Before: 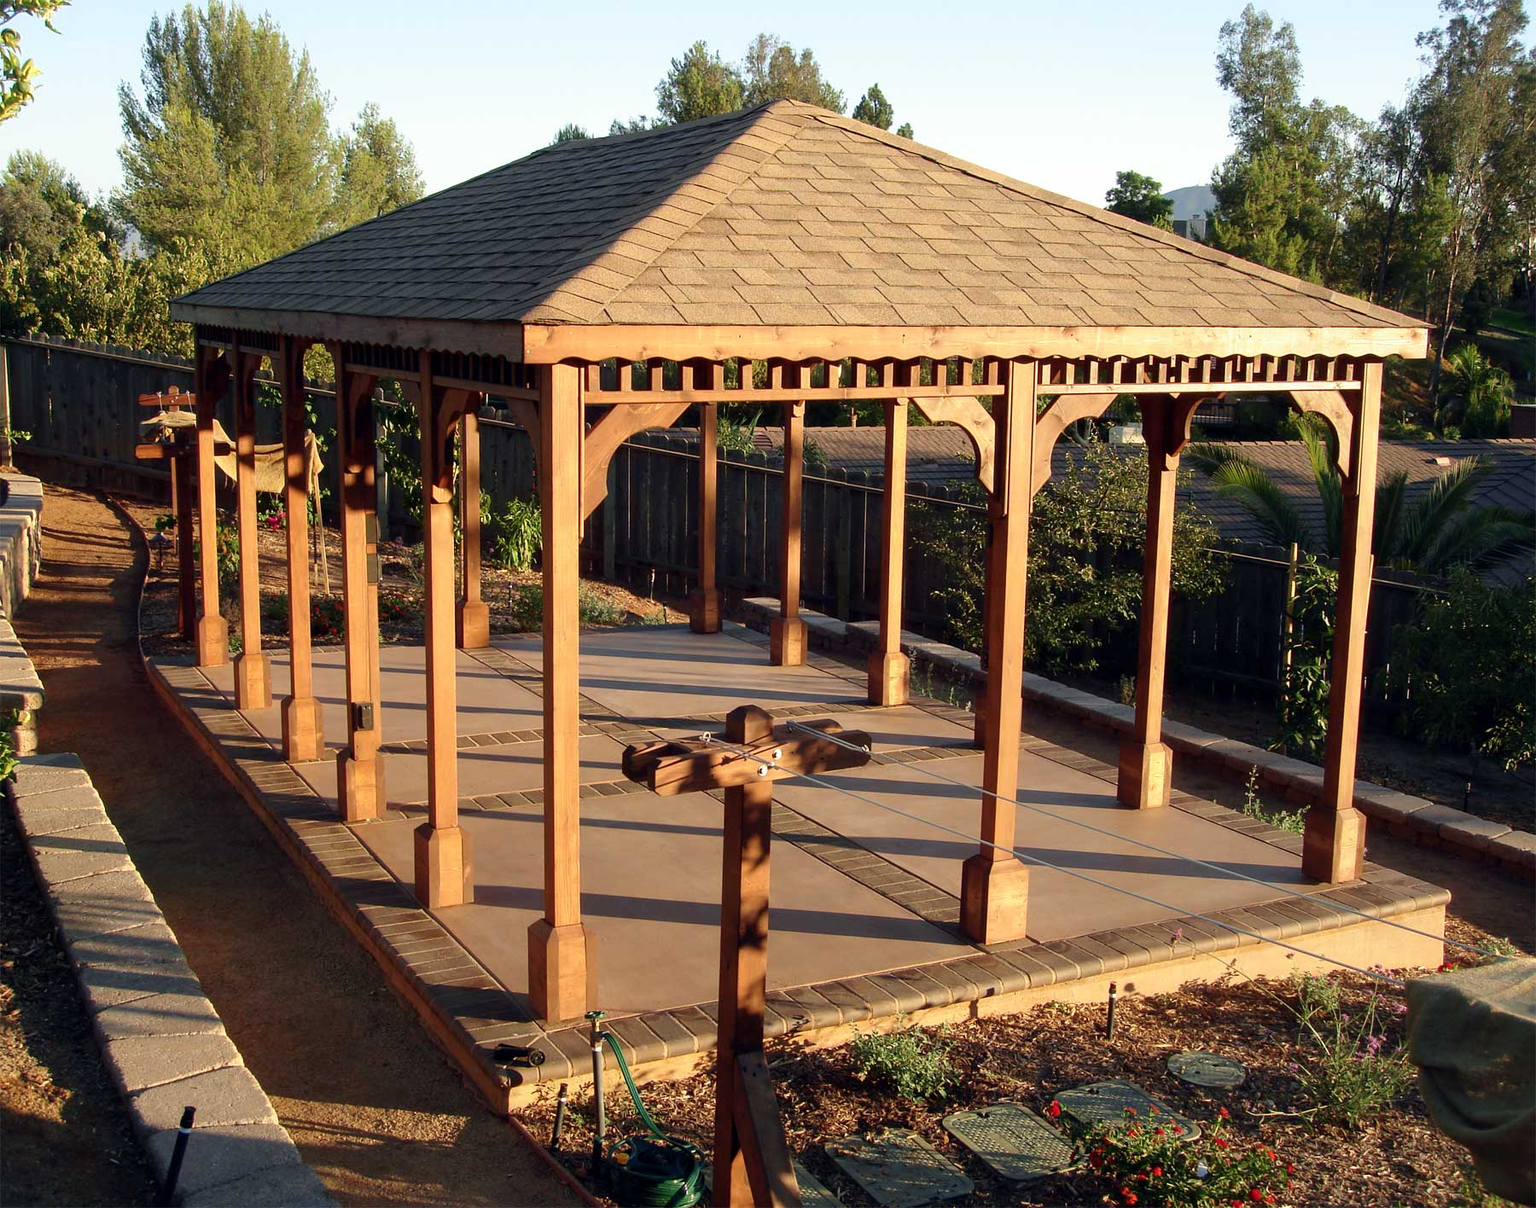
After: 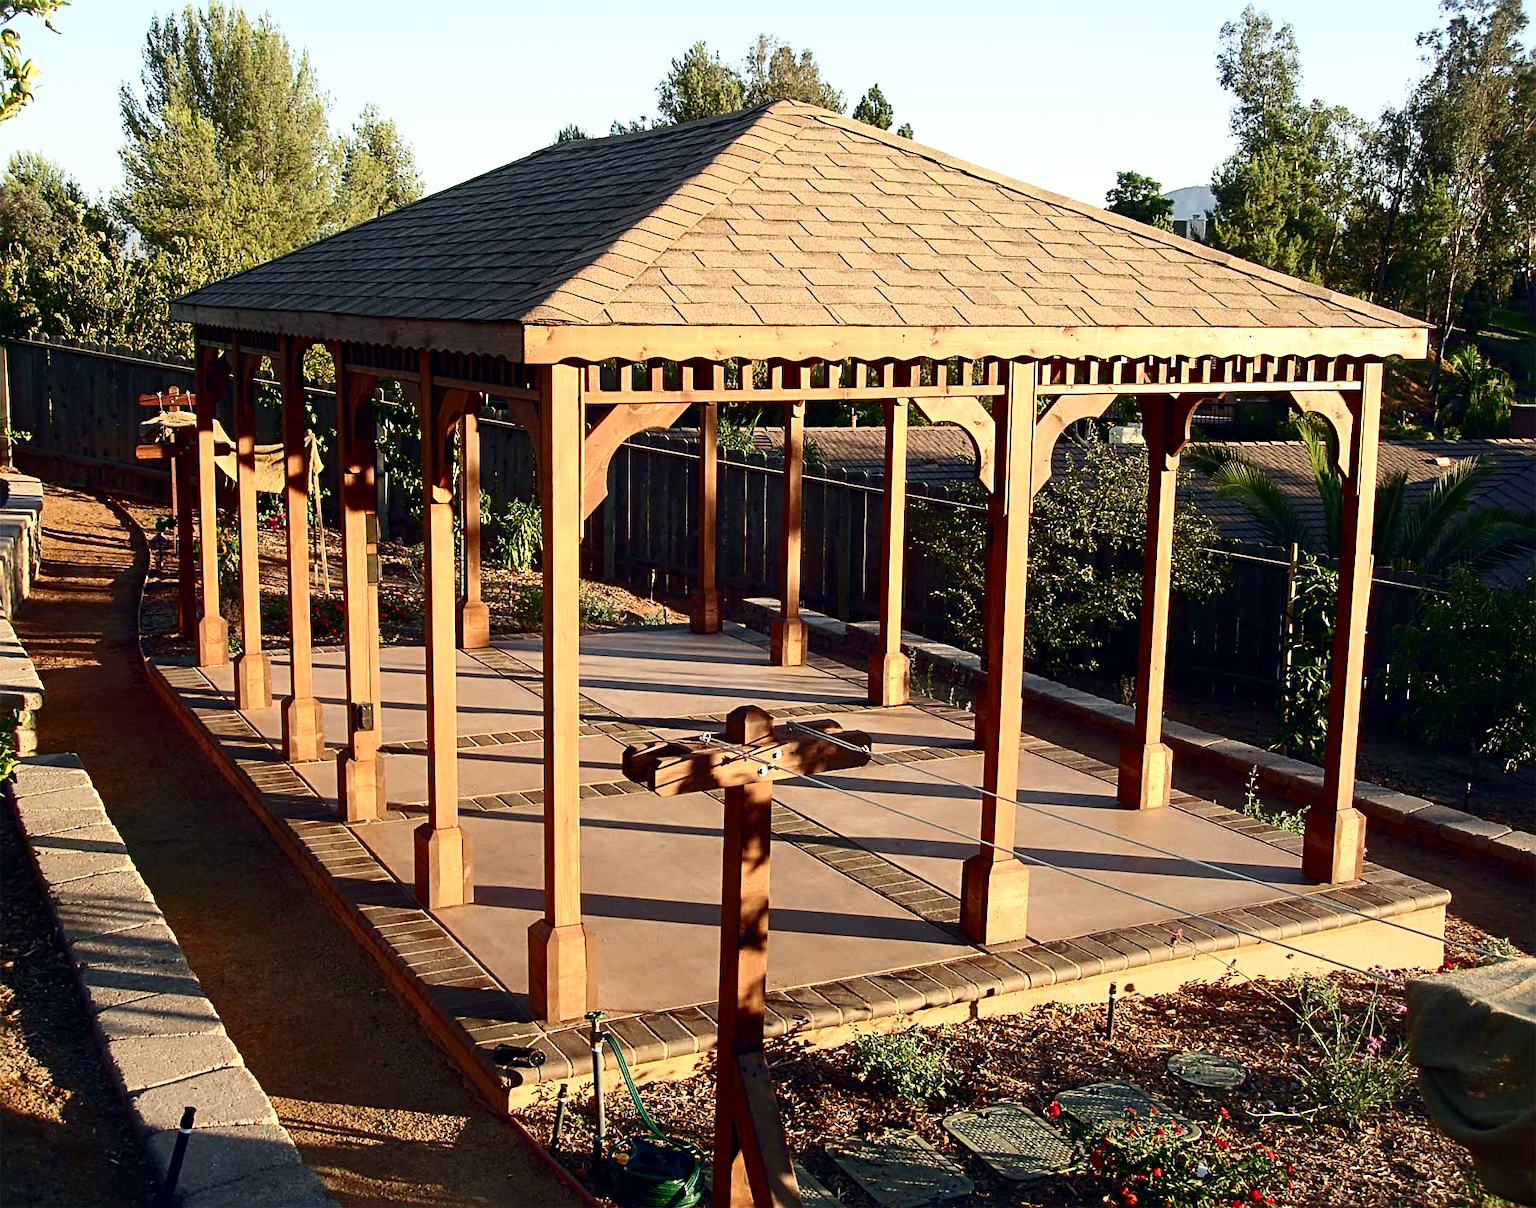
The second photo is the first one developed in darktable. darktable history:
contrast brightness saturation: contrast 0.273
sharpen: radius 3.09
levels: levels [0, 0.478, 1]
